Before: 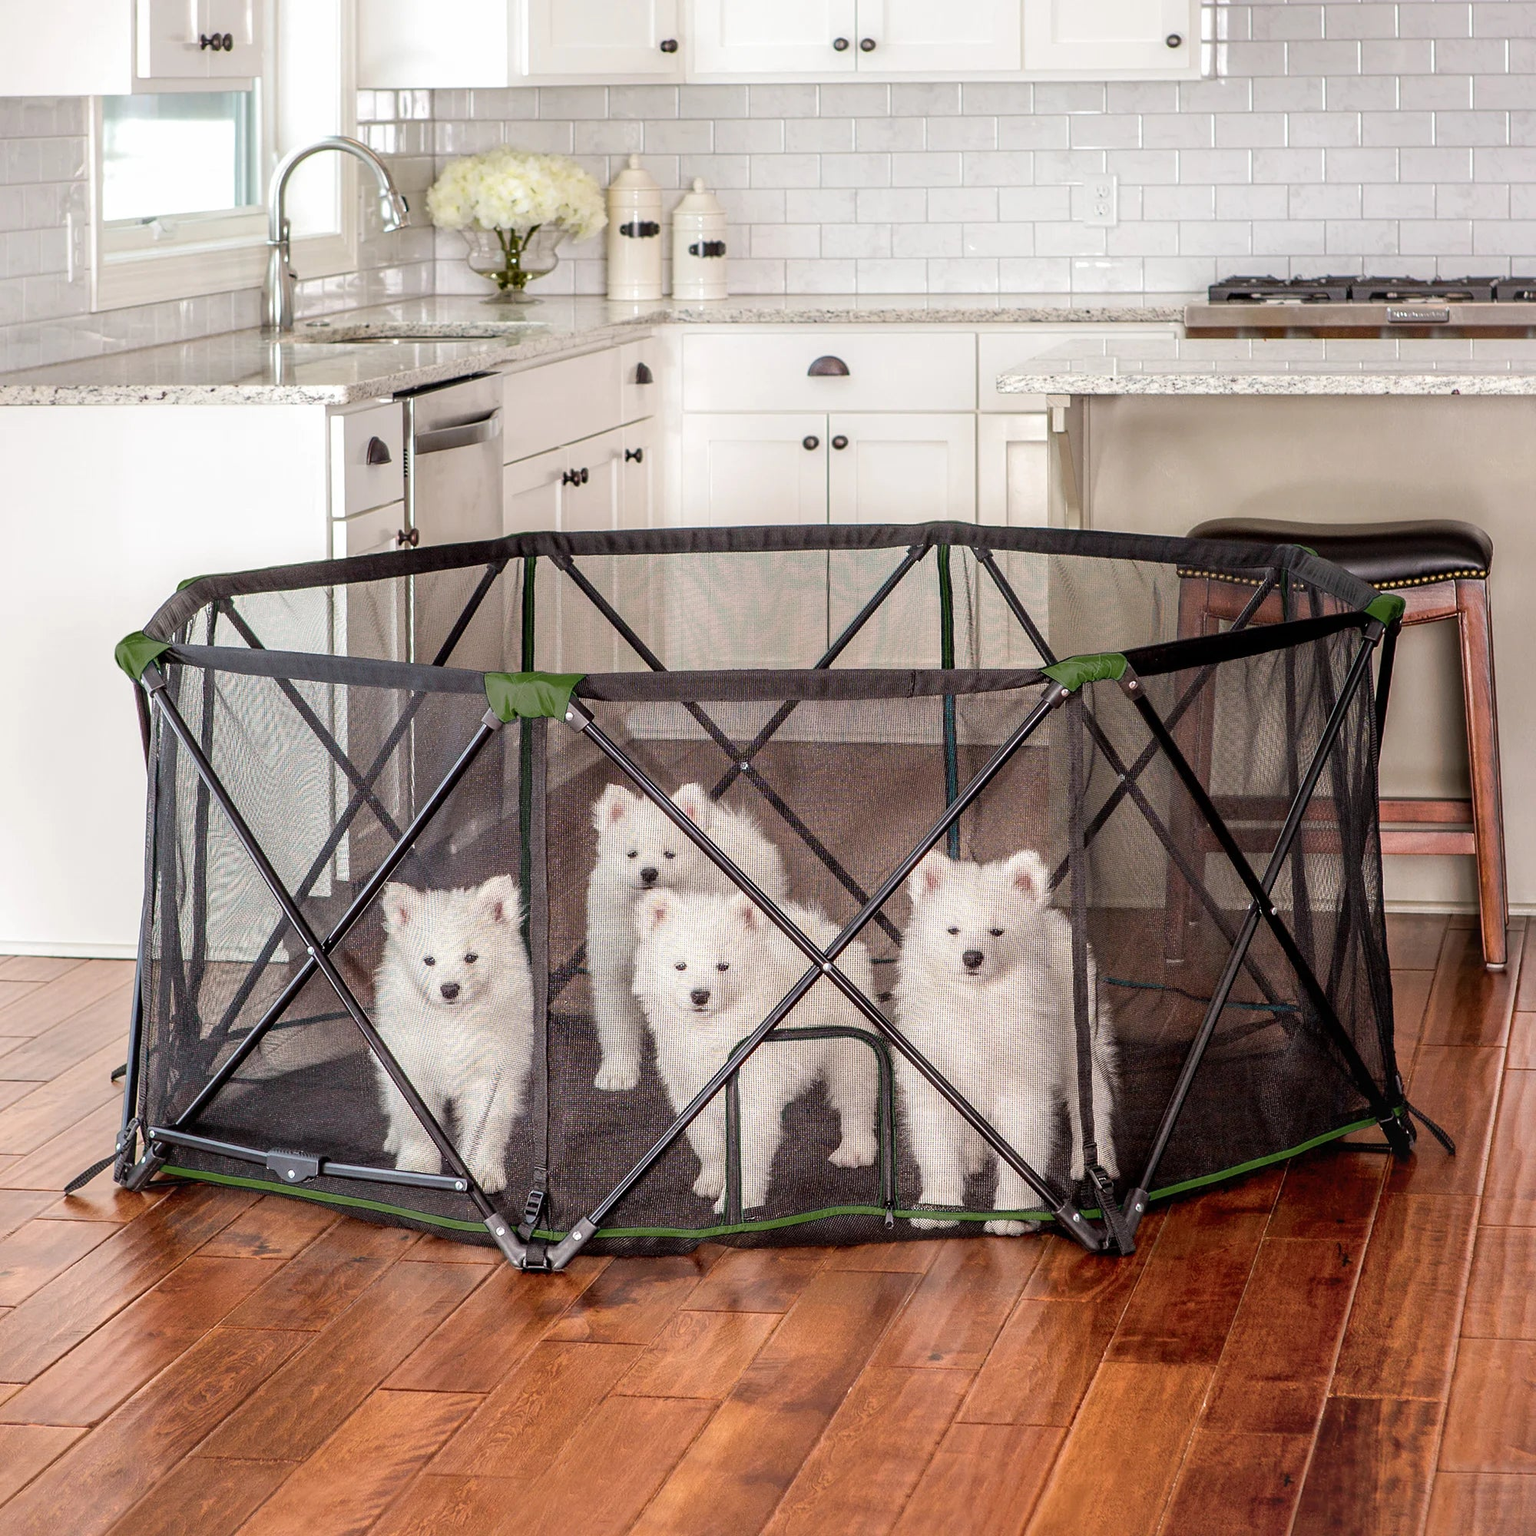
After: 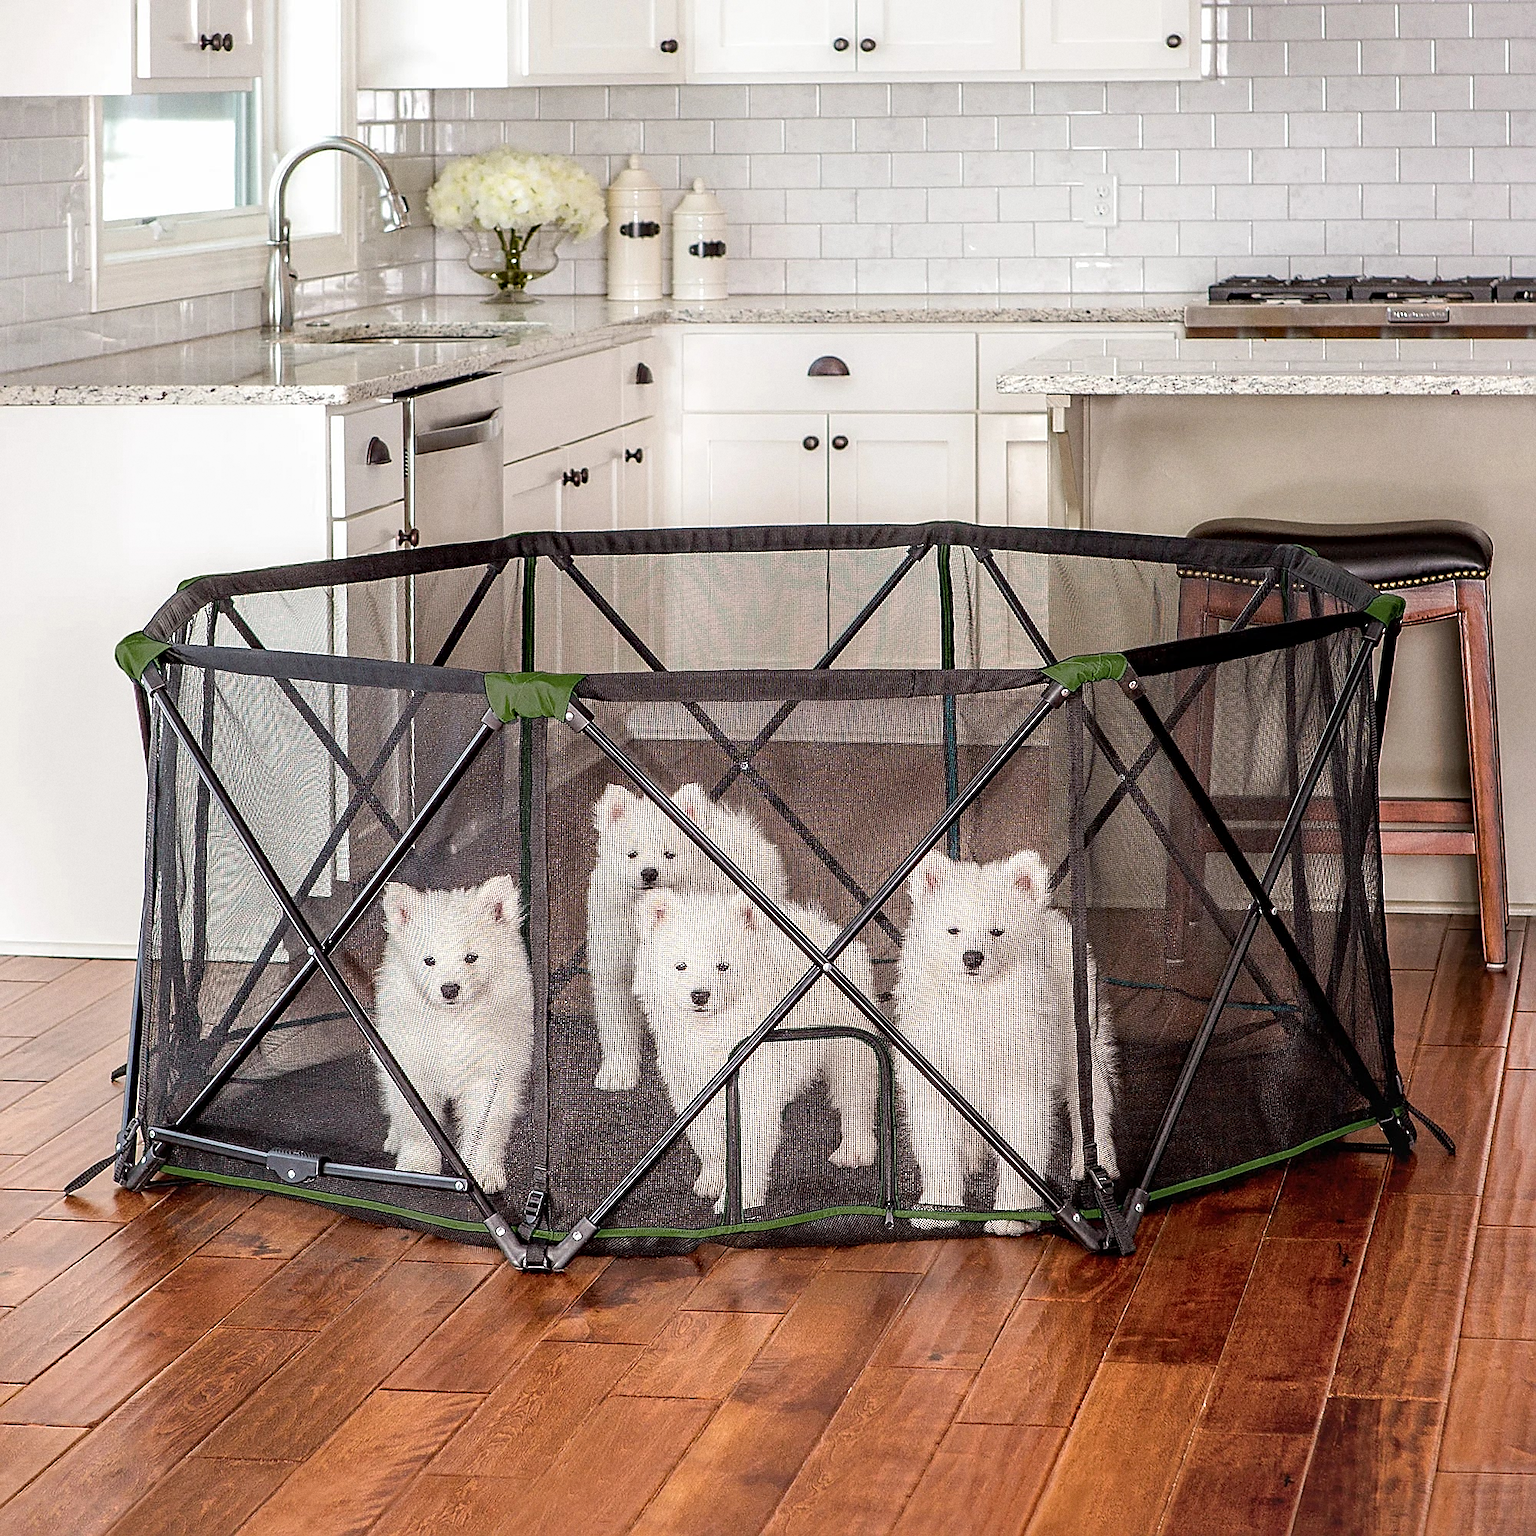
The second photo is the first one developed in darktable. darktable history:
white balance: emerald 1
contrast brightness saturation: saturation -0.05
grain: coarseness 0.09 ISO
sharpen: radius 1.4, amount 1.25, threshold 0.7
haze removal: compatibility mode true, adaptive false
